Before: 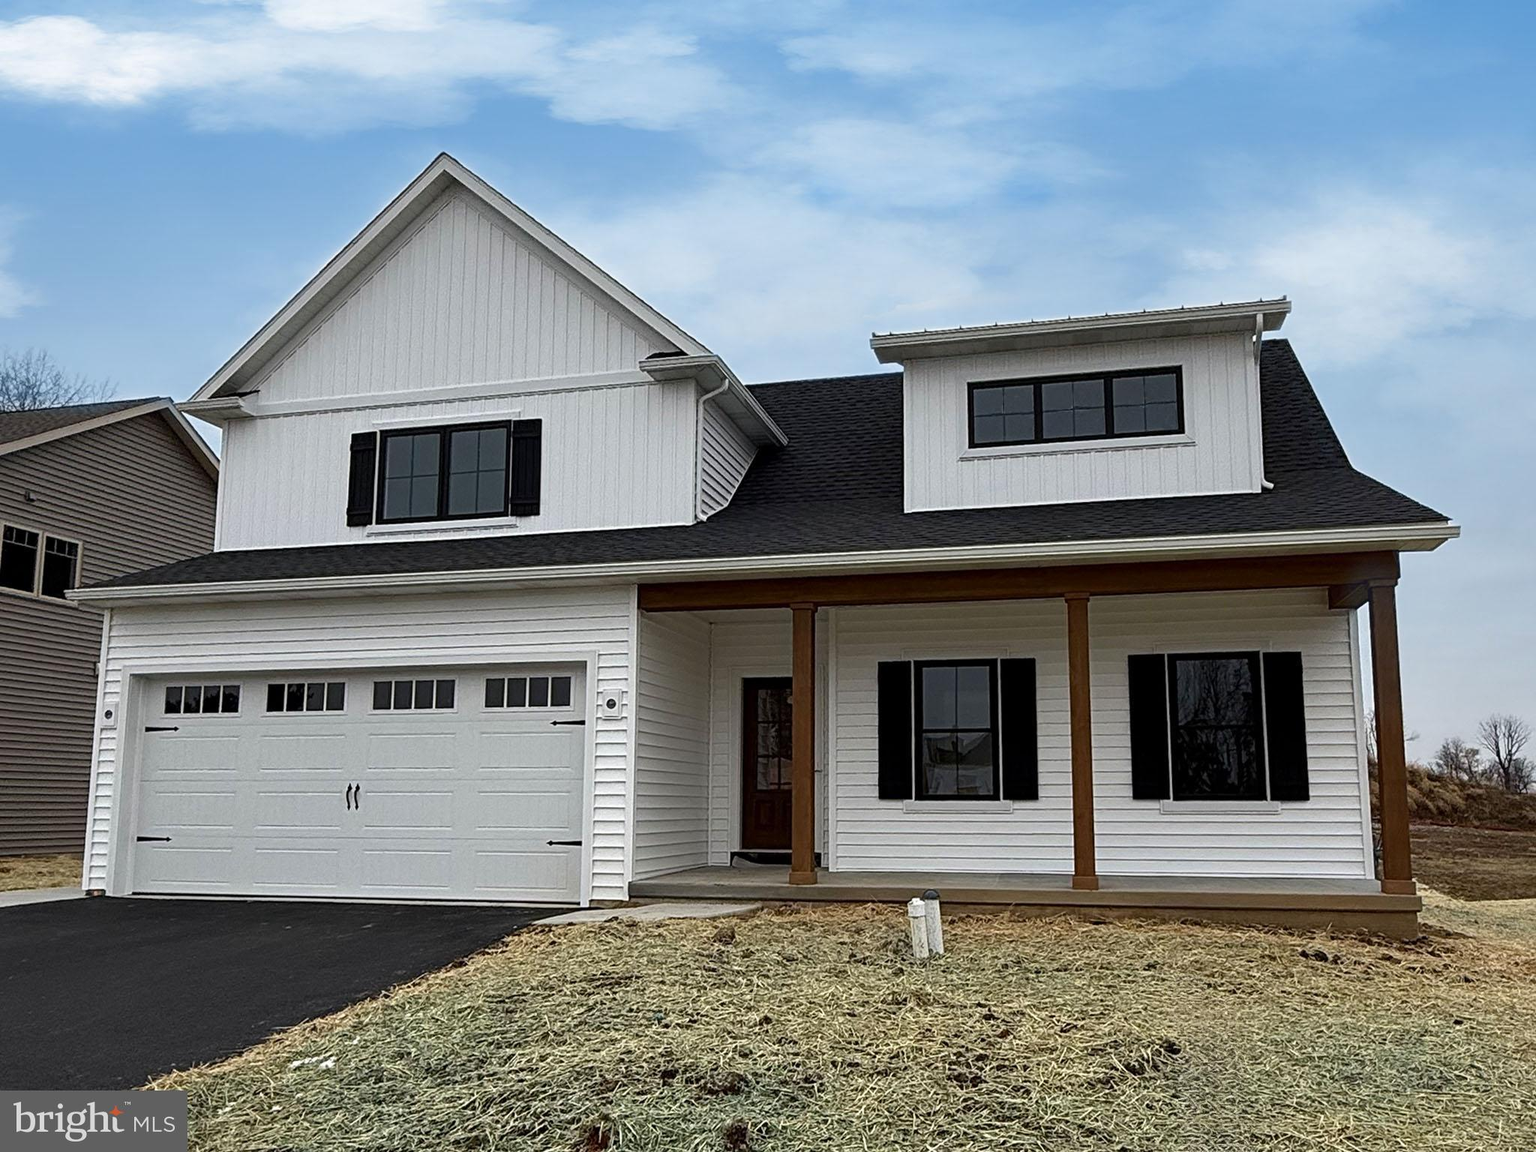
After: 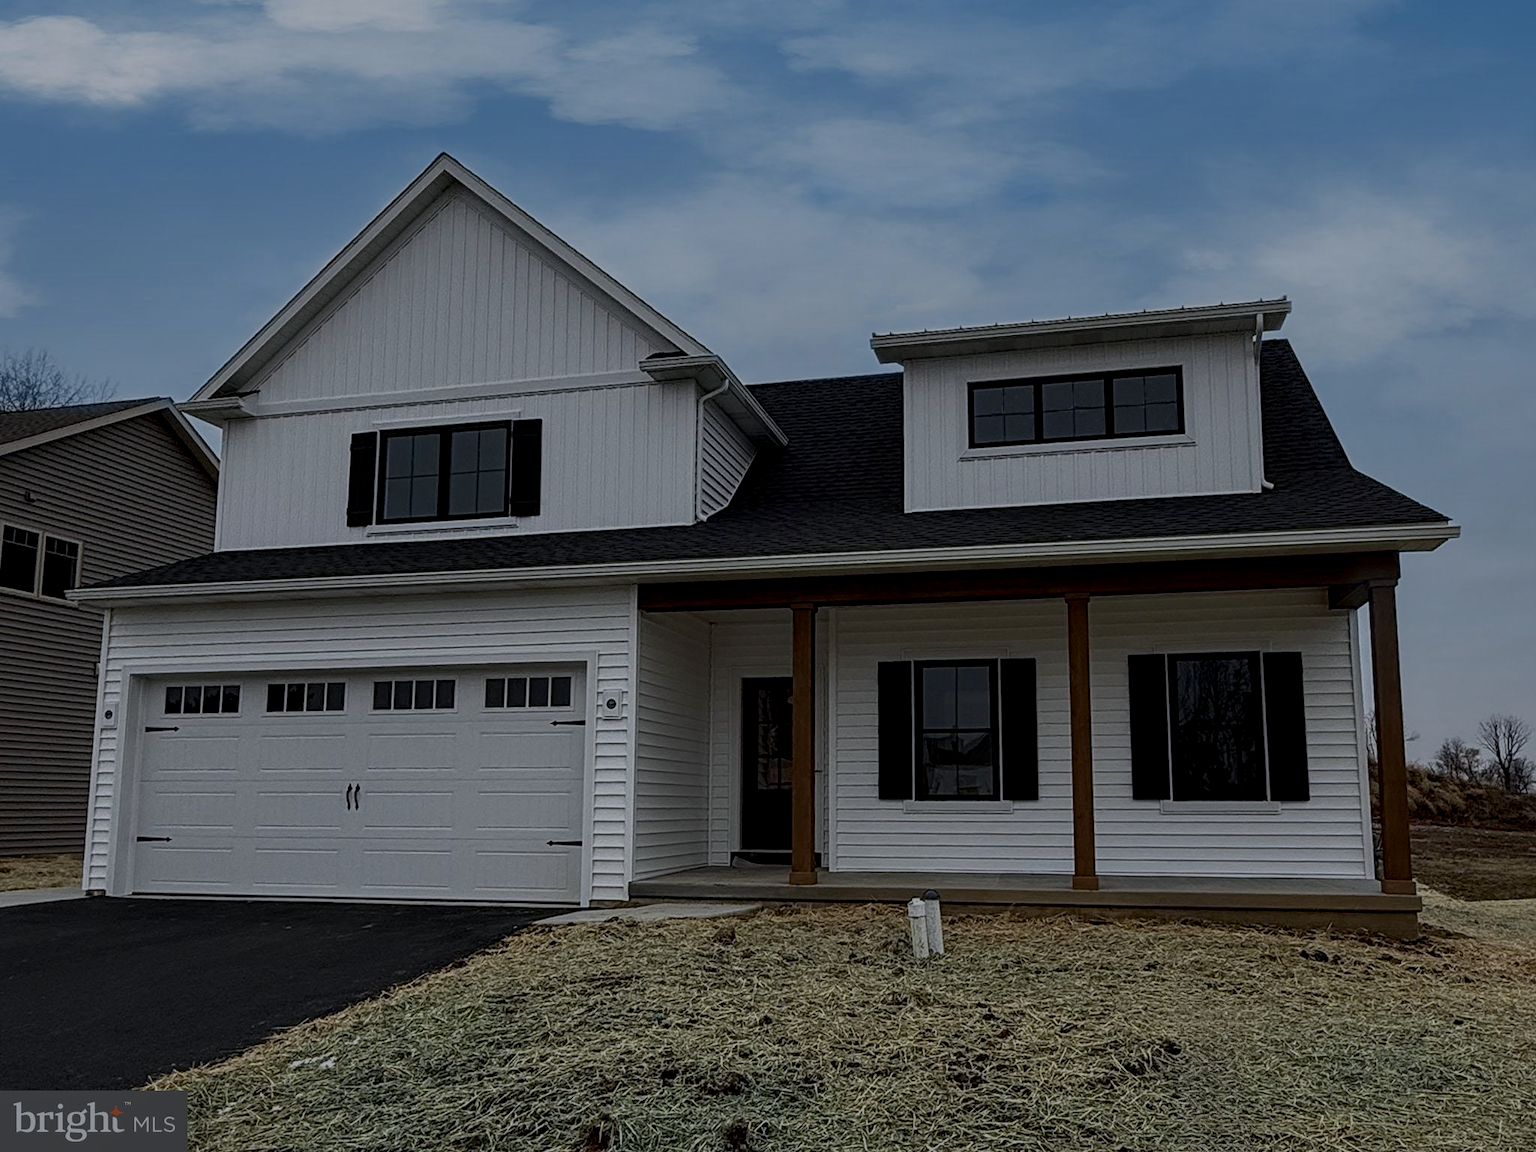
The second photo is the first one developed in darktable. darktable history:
local contrast: on, module defaults
exposure: exposure -1.468 EV, compensate highlight preservation false
white balance: red 0.976, blue 1.04
